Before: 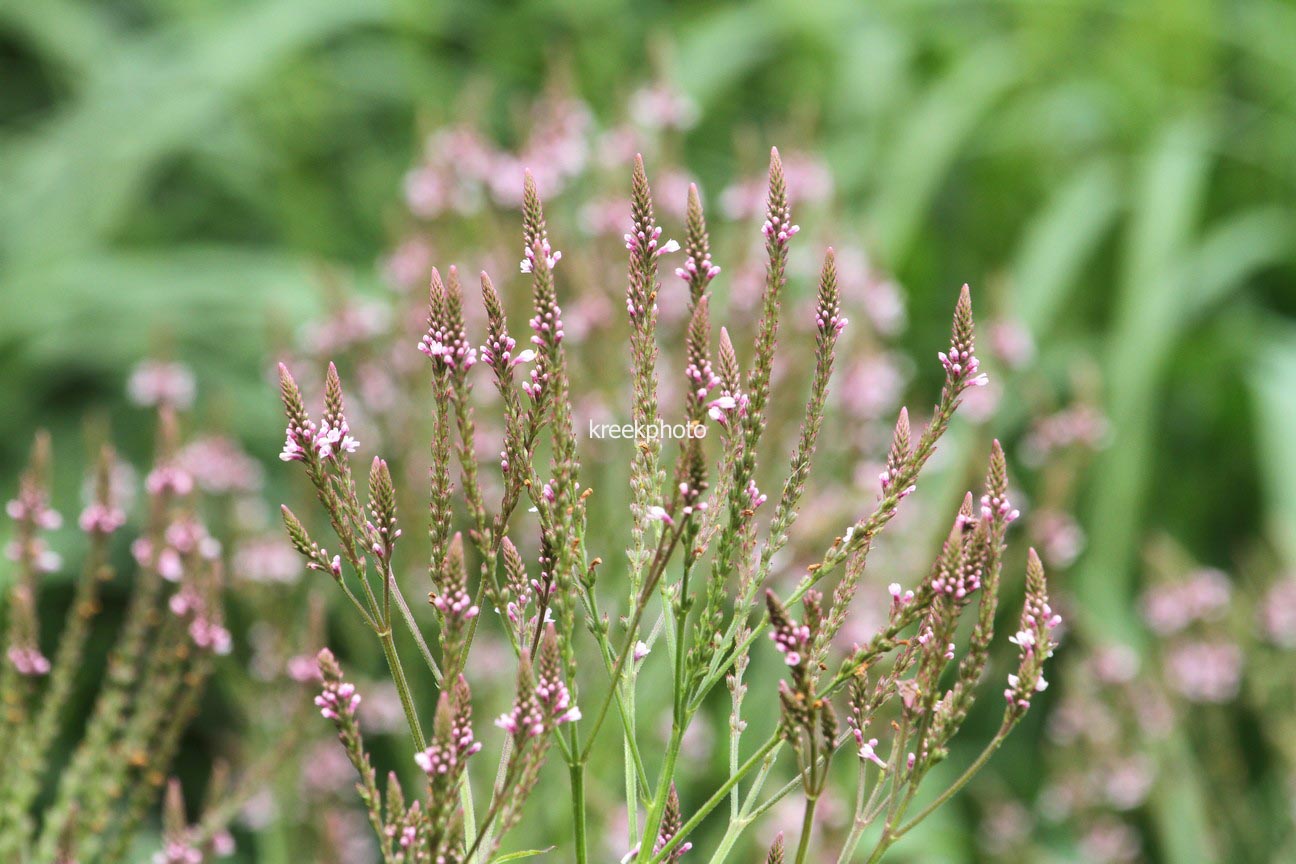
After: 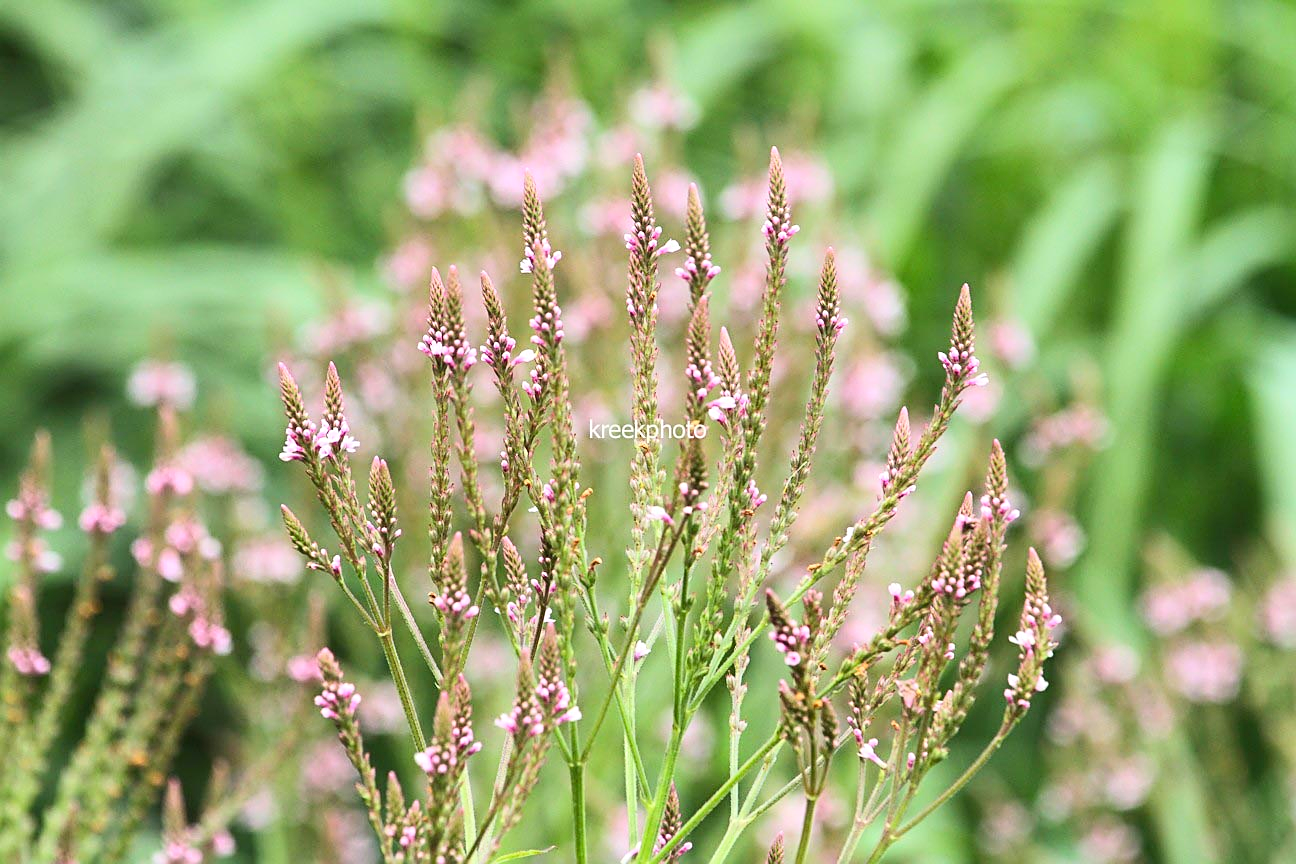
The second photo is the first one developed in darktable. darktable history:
sharpen: amount 0.6
contrast brightness saturation: contrast 0.2, brightness 0.16, saturation 0.22
